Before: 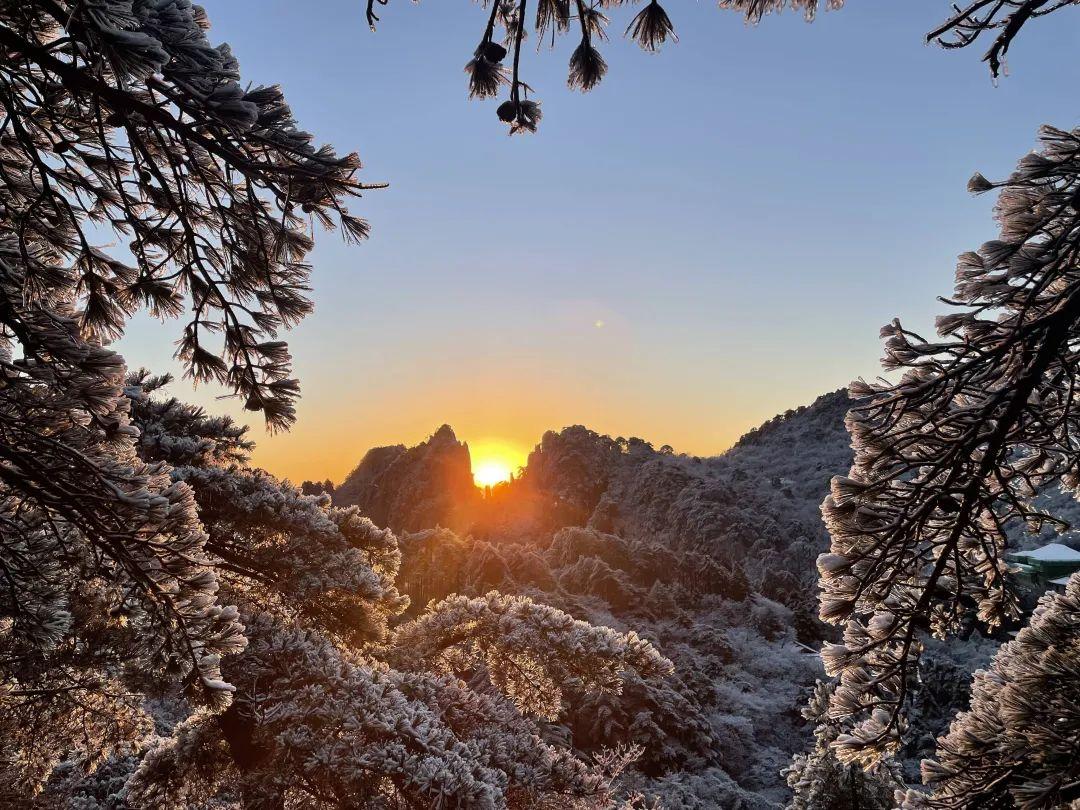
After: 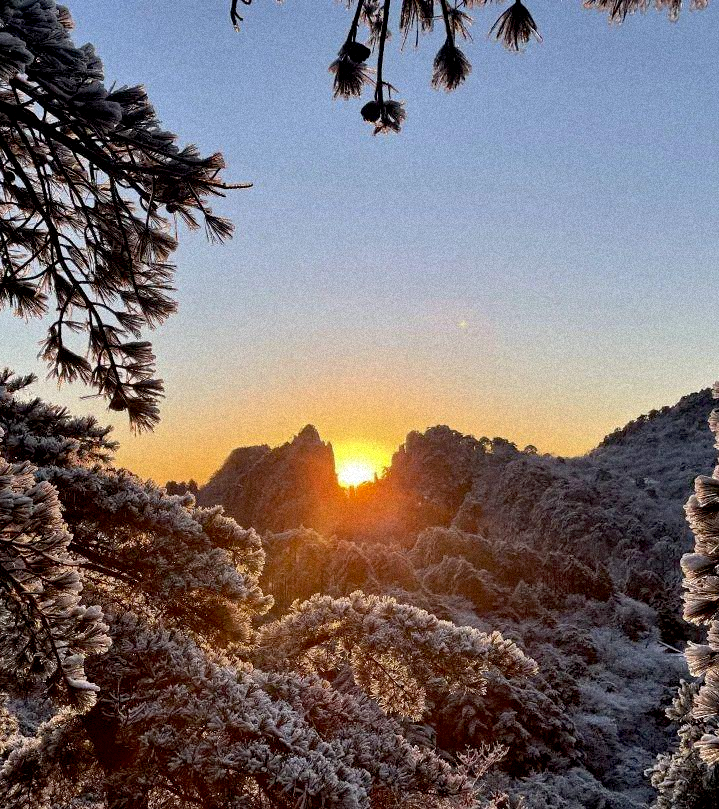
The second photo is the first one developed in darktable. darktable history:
exposure: black level correction 0.009, exposure 0.014 EV, compensate highlight preservation false
grain: coarseness 9.38 ISO, strength 34.99%, mid-tones bias 0%
crop and rotate: left 12.648%, right 20.685%
